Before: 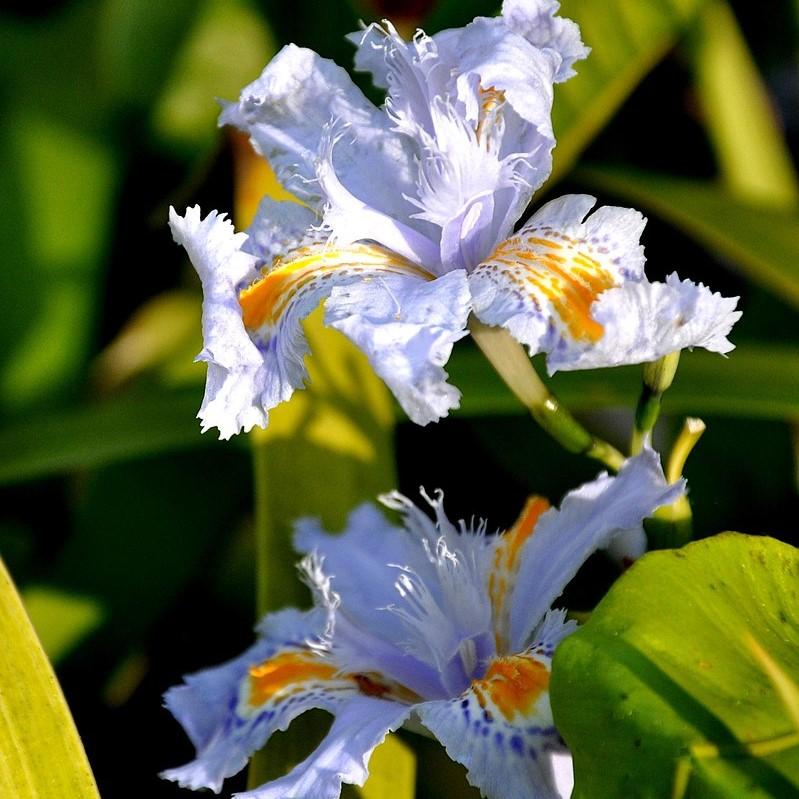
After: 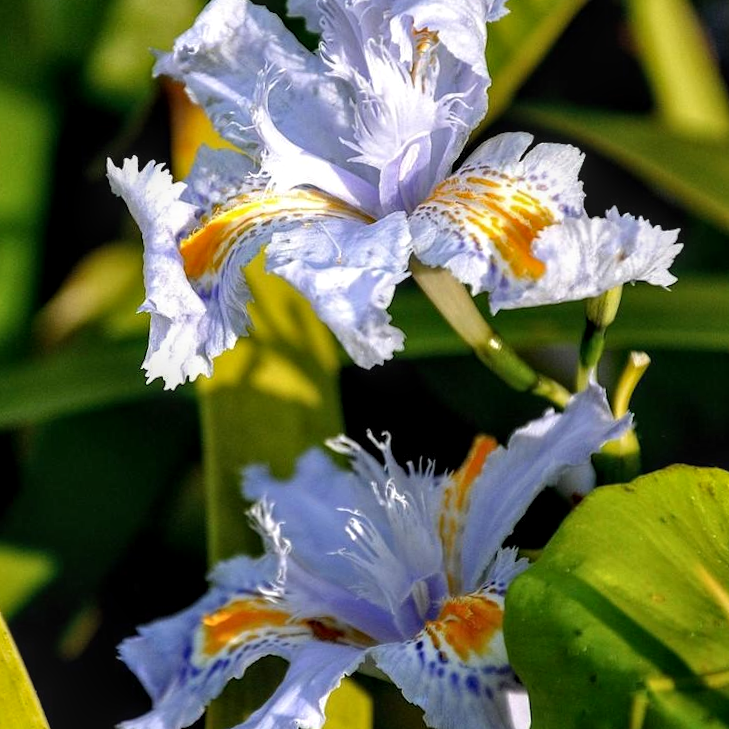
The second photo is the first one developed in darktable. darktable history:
crop and rotate: angle 1.96°, left 5.673%, top 5.673%
local contrast: on, module defaults
